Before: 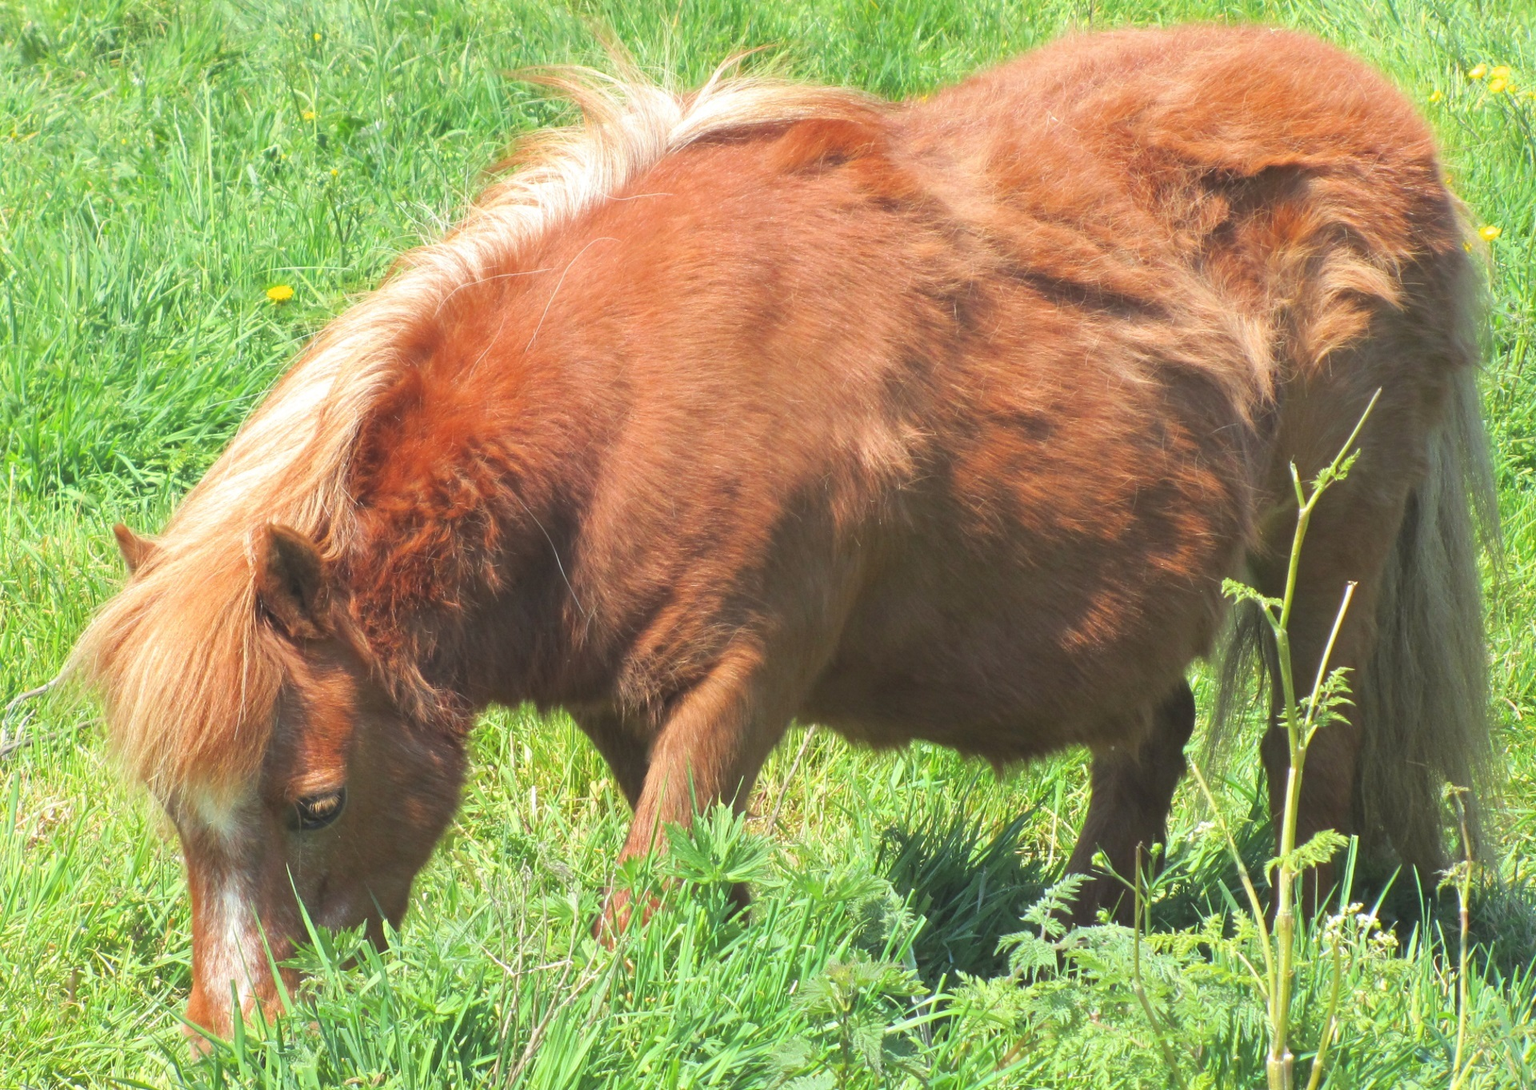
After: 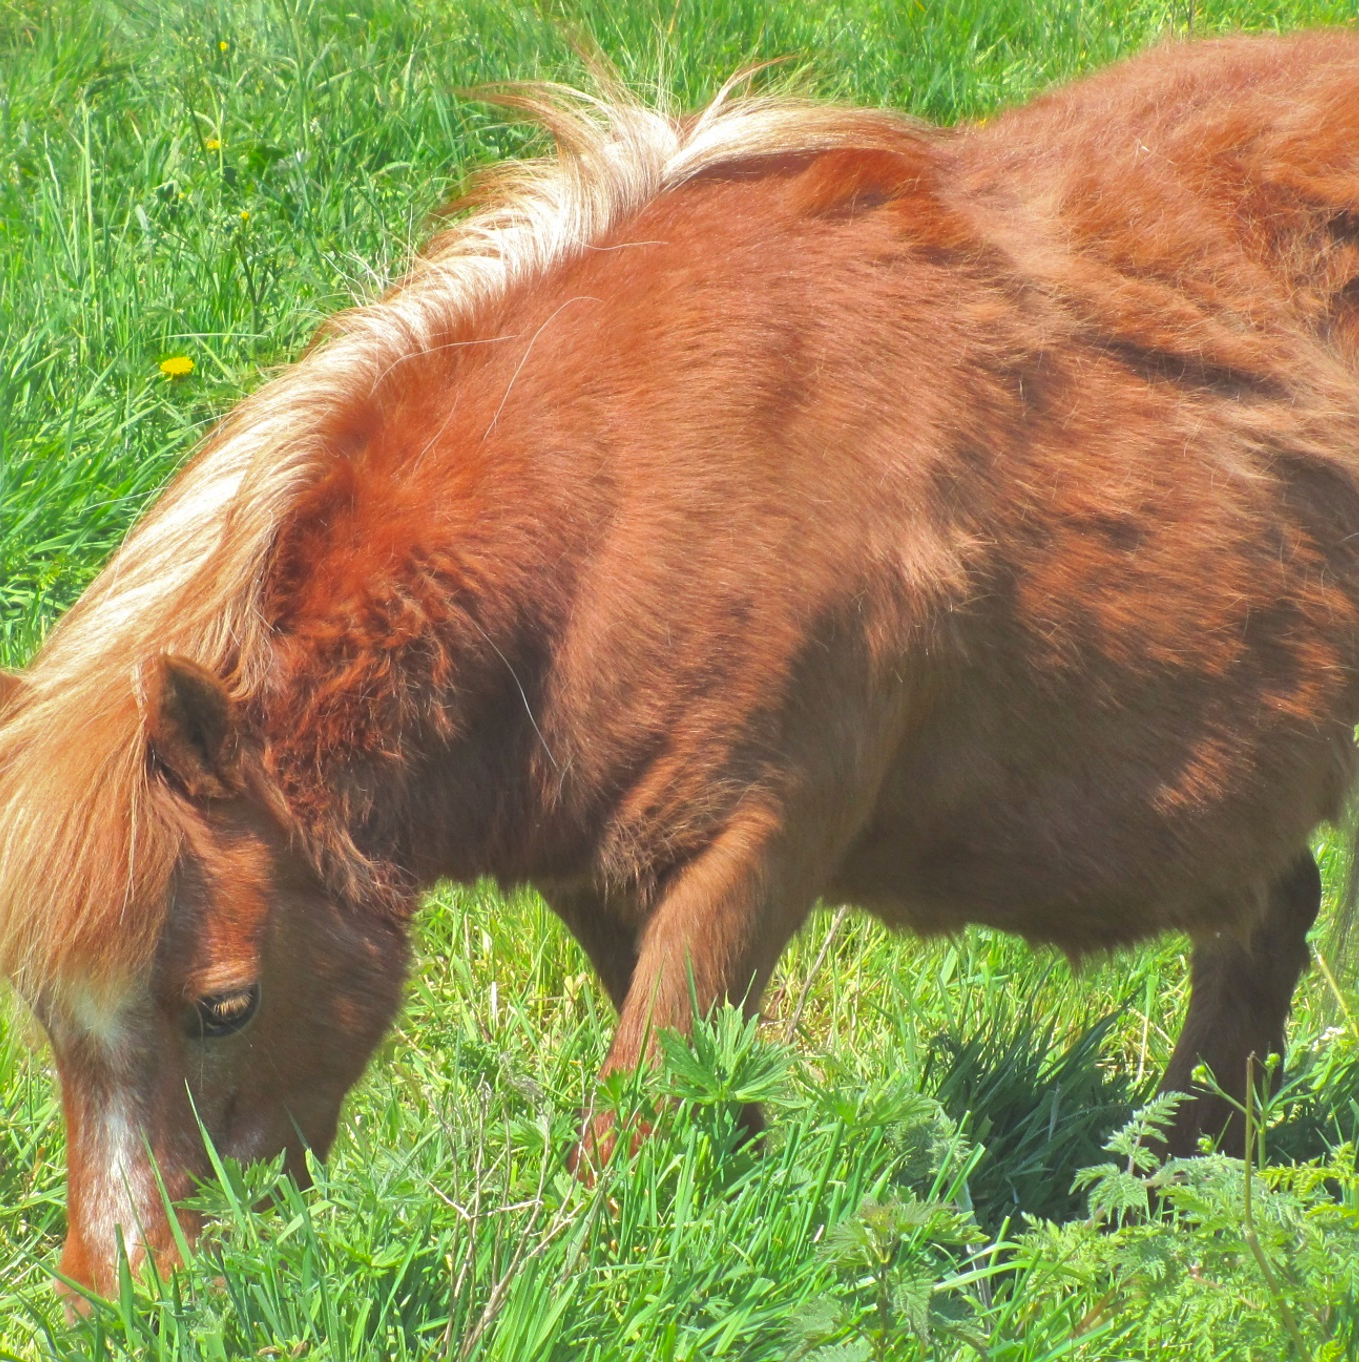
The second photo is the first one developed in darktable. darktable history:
sharpen: amount 0.203
crop and rotate: left 9.058%, right 20.123%
shadows and highlights: highlights -59.72, highlights color adjustment 49.51%
